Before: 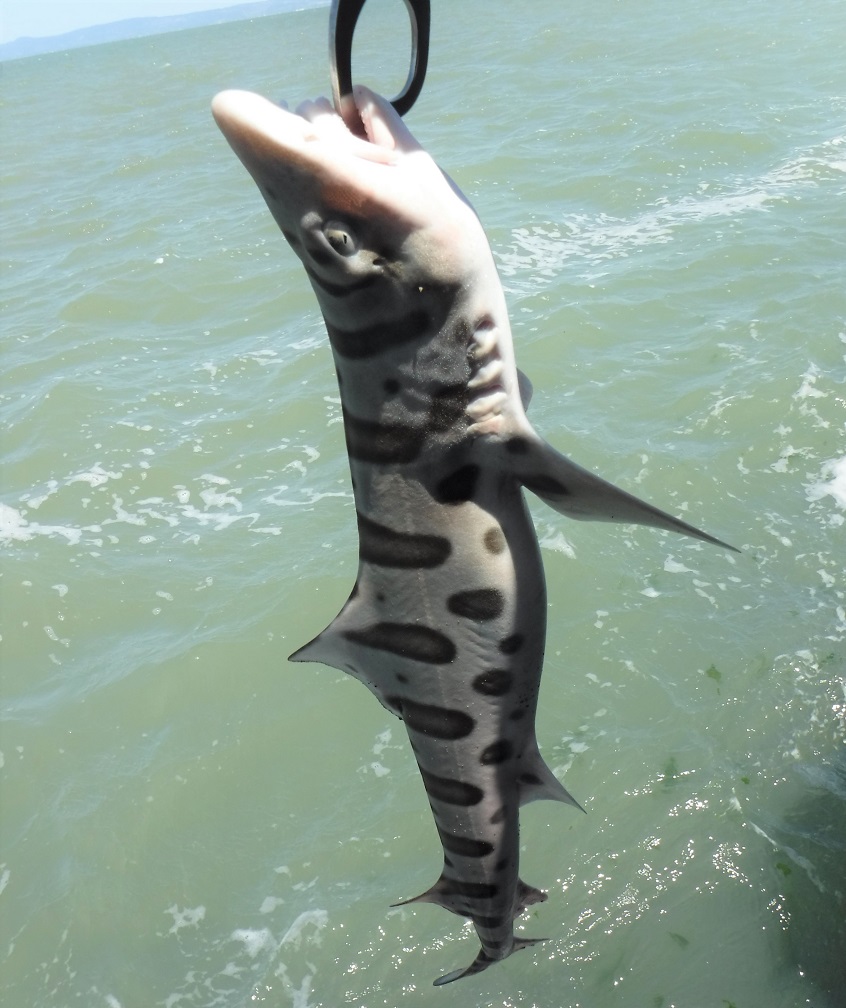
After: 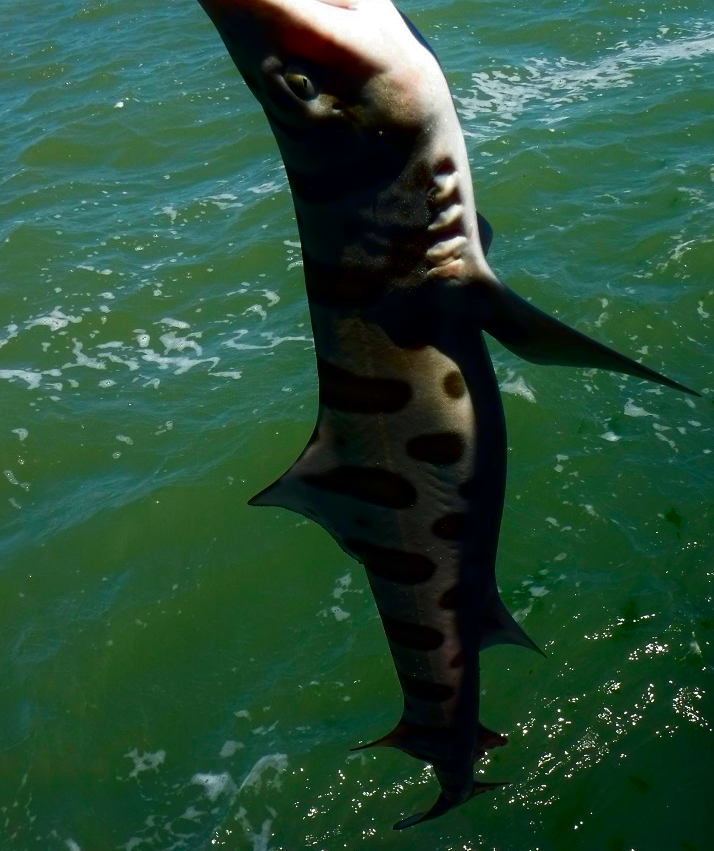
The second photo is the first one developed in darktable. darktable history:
crop and rotate: left 4.842%, top 15.51%, right 10.668%
contrast brightness saturation: brightness -1, saturation 1
